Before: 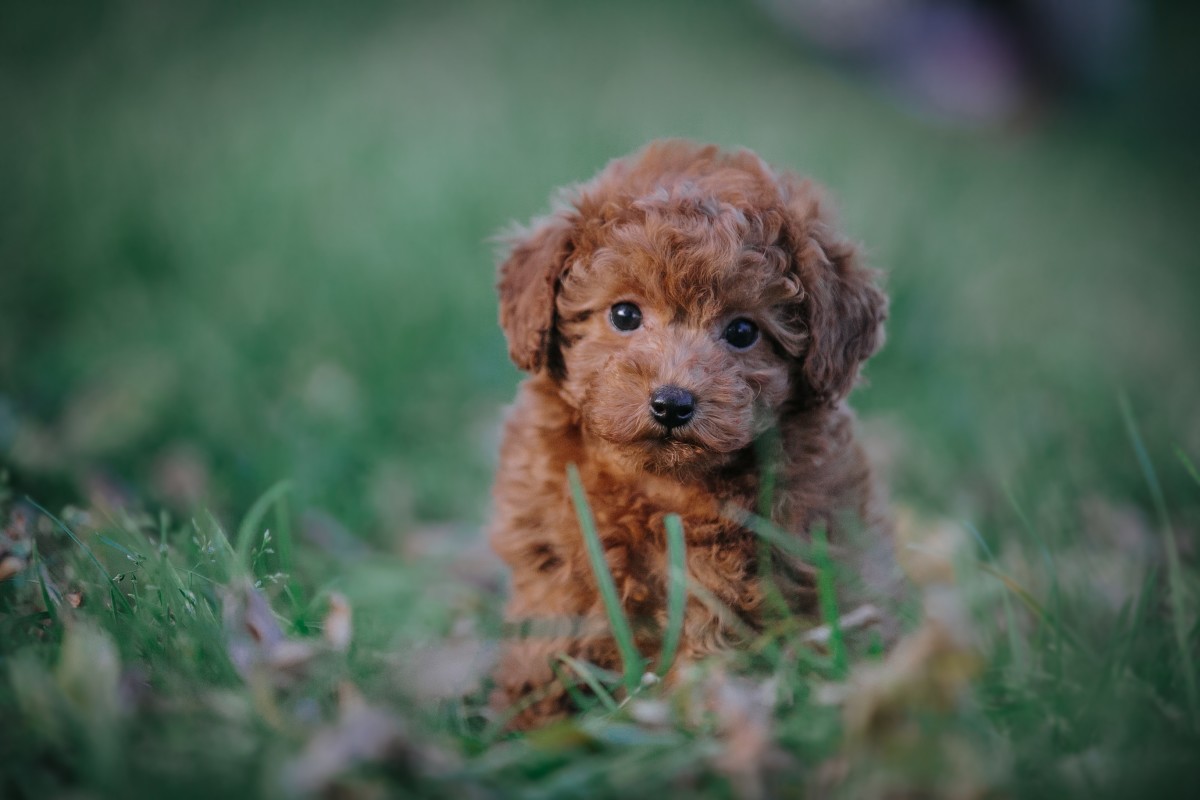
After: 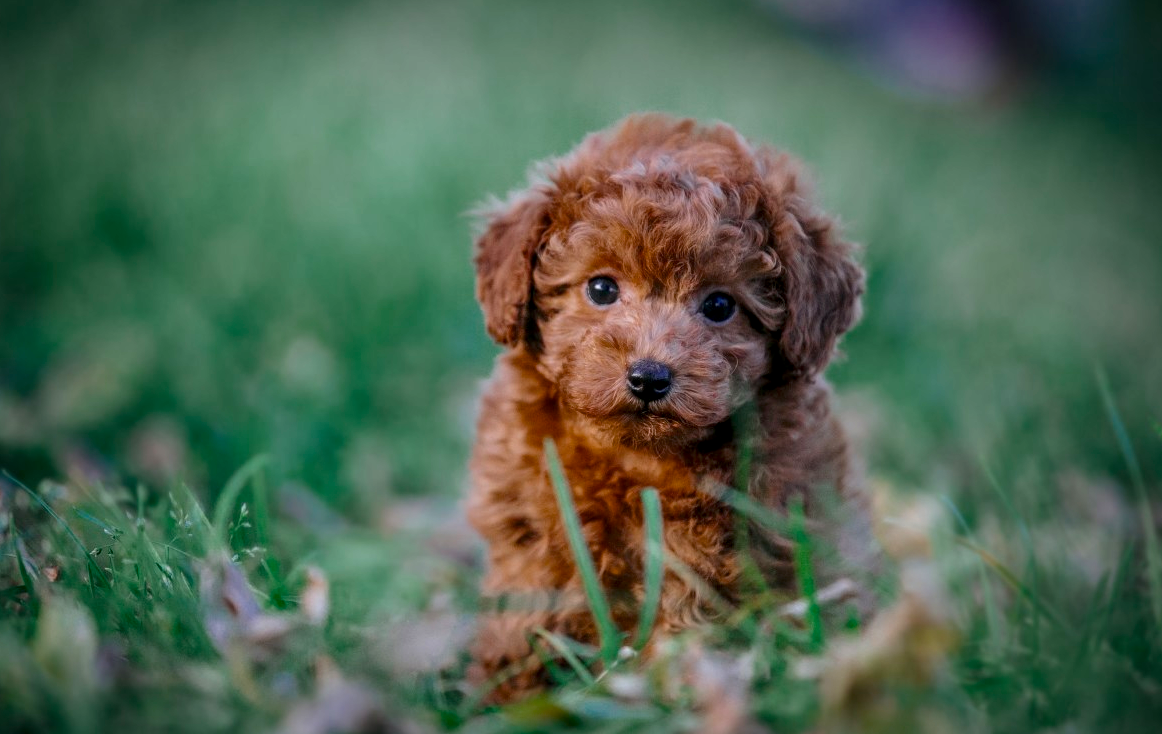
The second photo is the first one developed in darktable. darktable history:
crop: left 1.964%, top 3.251%, right 1.122%, bottom 4.933%
color balance rgb: linear chroma grading › shadows 16%, perceptual saturation grading › global saturation 8%, perceptual saturation grading › shadows 4%, perceptual brilliance grading › global brilliance 2%, perceptual brilliance grading › highlights 8%, perceptual brilliance grading › shadows -4%, global vibrance 16%, saturation formula JzAzBz (2021)
local contrast: on, module defaults
shadows and highlights: shadows 0, highlights 40
